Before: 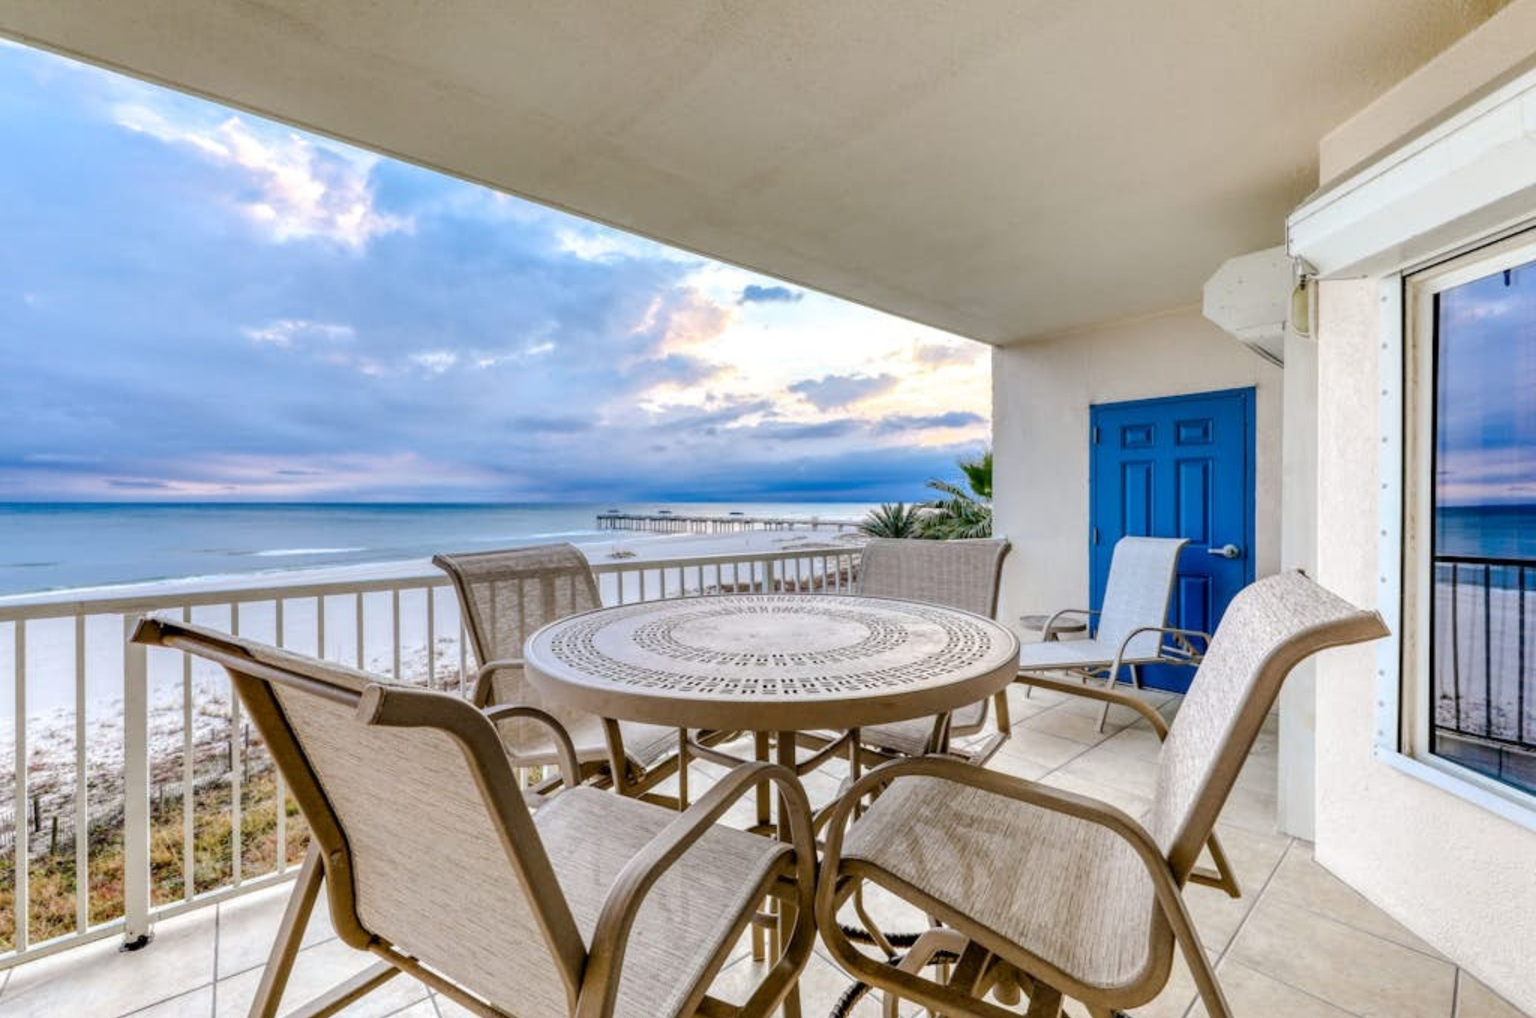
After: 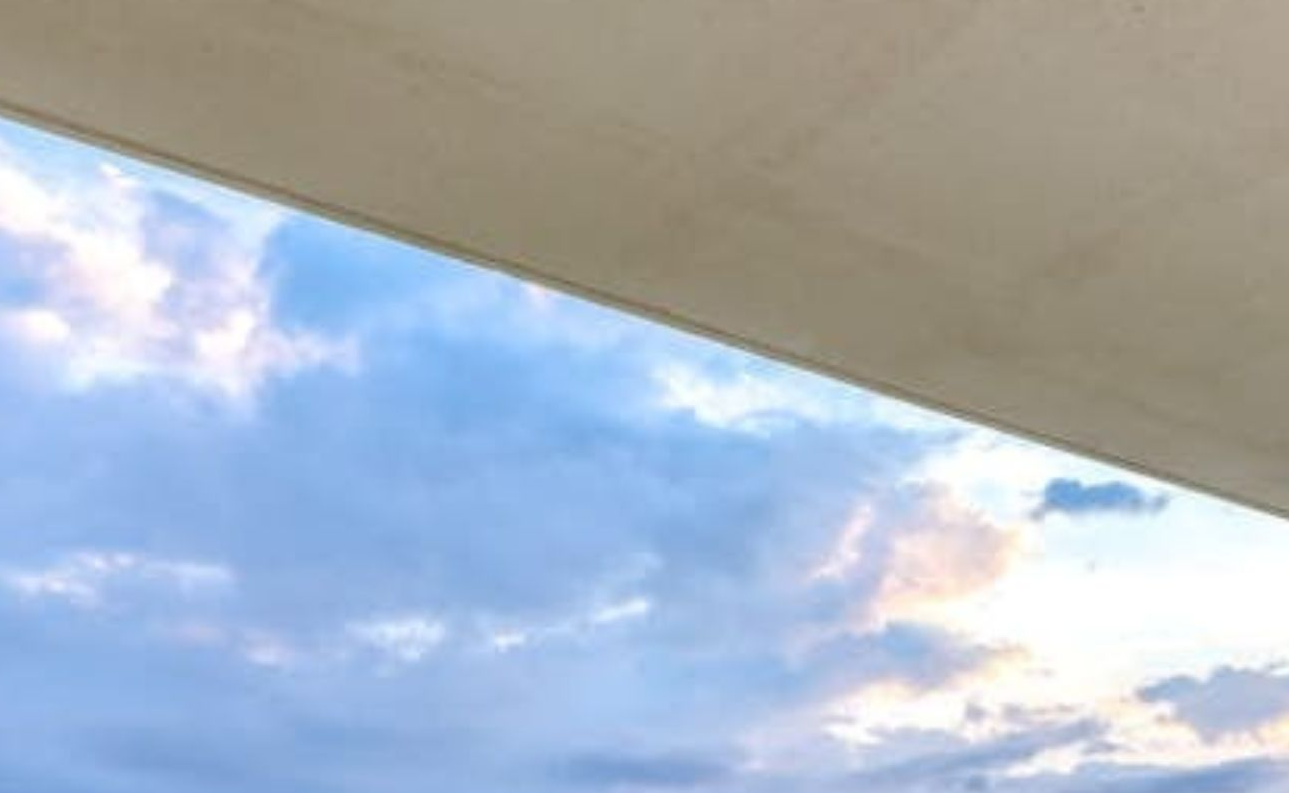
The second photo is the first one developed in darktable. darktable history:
crop: left 15.788%, top 5.463%, right 43.918%, bottom 57.094%
